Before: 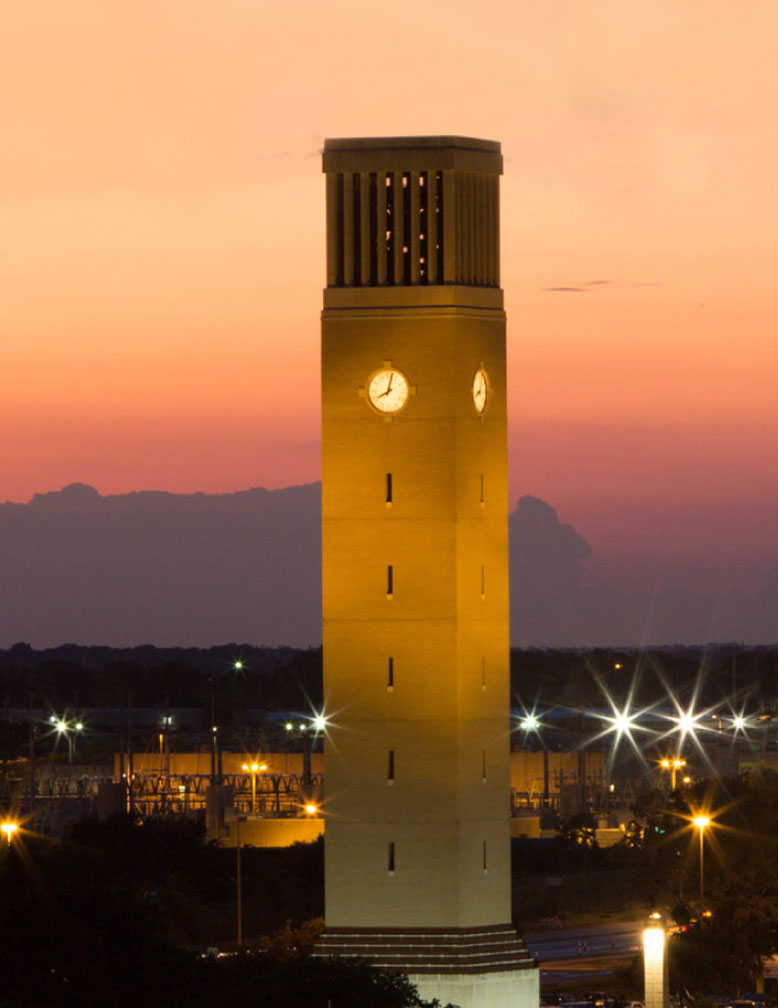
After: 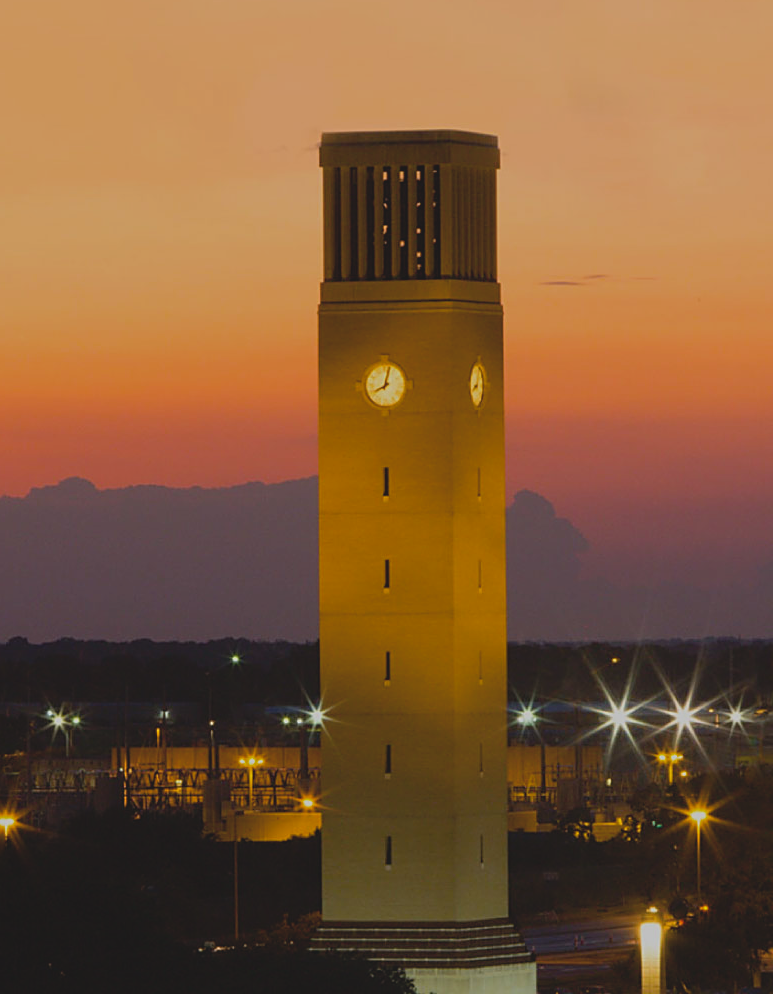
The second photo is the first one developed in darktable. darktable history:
crop: left 0.424%, top 0.596%, right 0.204%, bottom 0.733%
exposure: exposure -0.978 EV, compensate highlight preservation false
sharpen: on, module defaults
contrast brightness saturation: contrast -0.143, brightness 0.054, saturation -0.134
color balance rgb: perceptual saturation grading › global saturation 30.399%, perceptual brilliance grading › global brilliance 4.574%, global vibrance 20%
